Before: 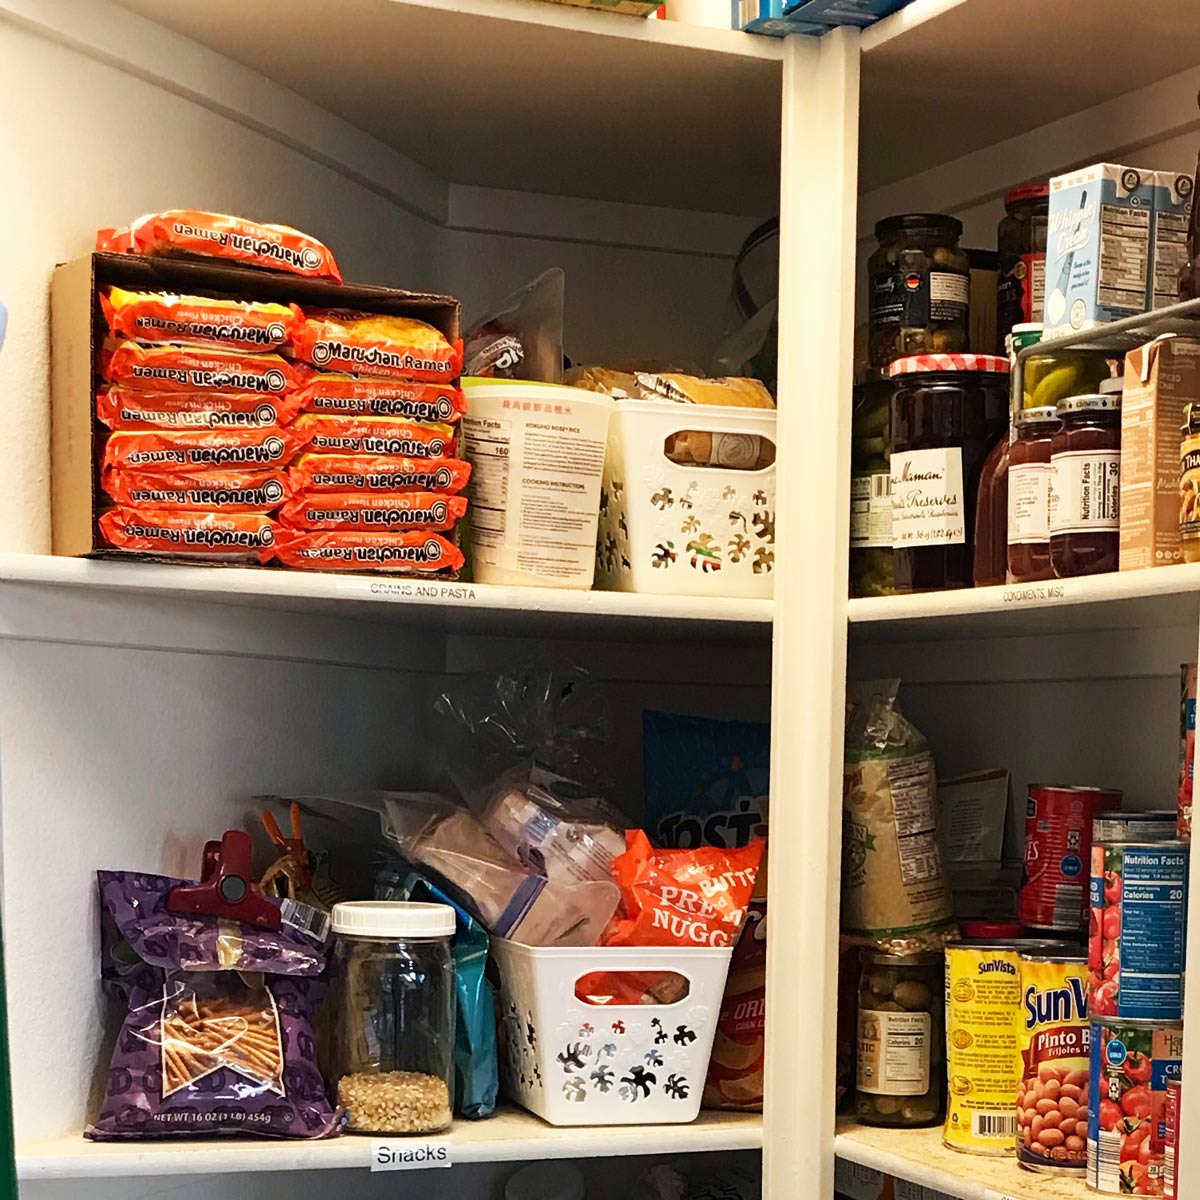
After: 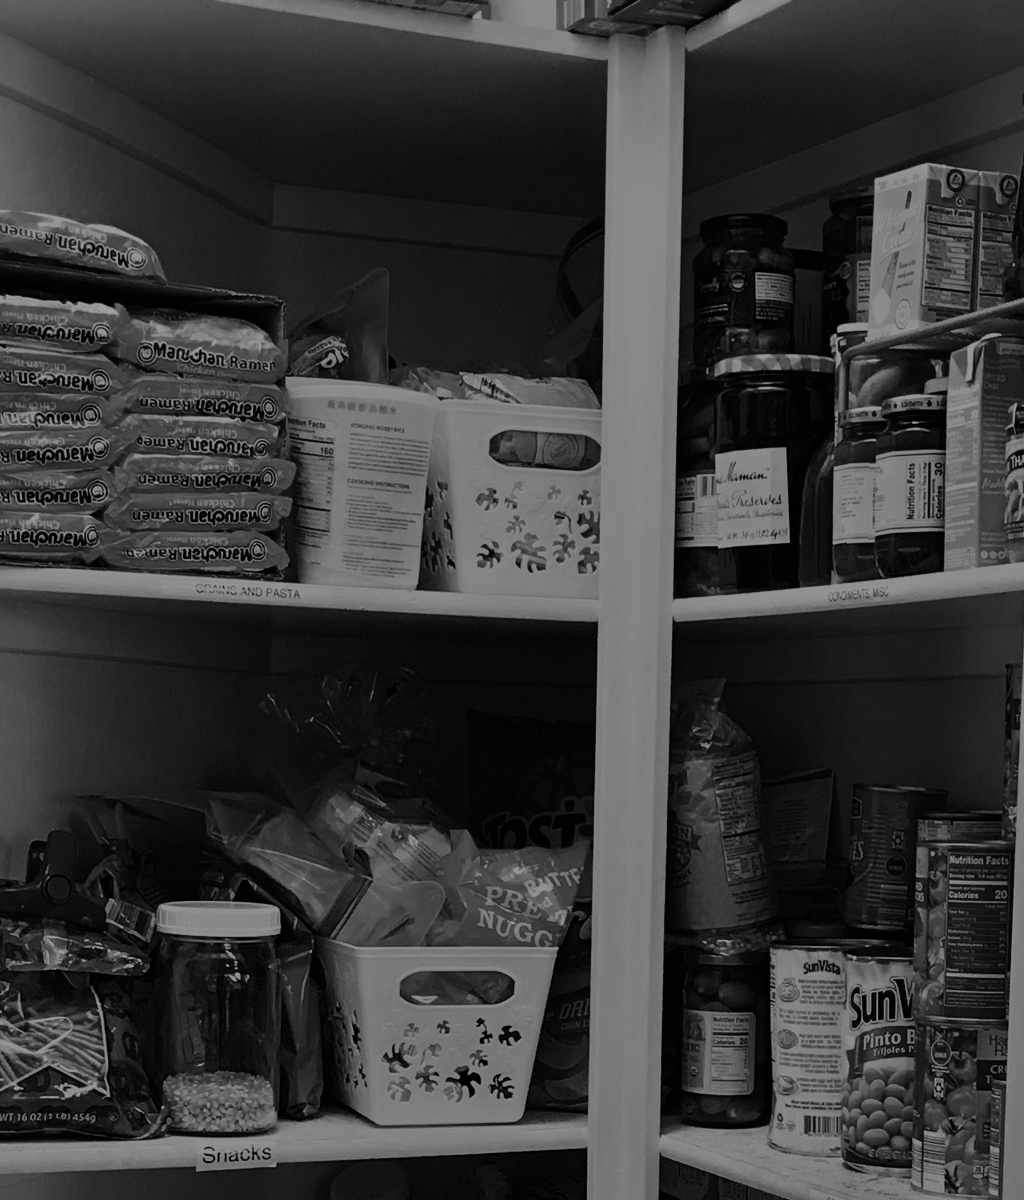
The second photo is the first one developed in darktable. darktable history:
crop and rotate: left 14.584%
color zones: curves: ch0 [(0.002, 0.593) (0.143, 0.417) (0.285, 0.541) (0.455, 0.289) (0.608, 0.327) (0.727, 0.283) (0.869, 0.571) (1, 0.603)]; ch1 [(0, 0) (0.143, 0) (0.286, 0) (0.429, 0) (0.571, 0) (0.714, 0) (0.857, 0)]
tone equalizer: -8 EV -2 EV, -7 EV -2 EV, -6 EV -2 EV, -5 EV -2 EV, -4 EV -2 EV, -3 EV -2 EV, -2 EV -2 EV, -1 EV -1.63 EV, +0 EV -2 EV
base curve: curves: ch0 [(0, 0) (0.989, 0.992)], preserve colors none
